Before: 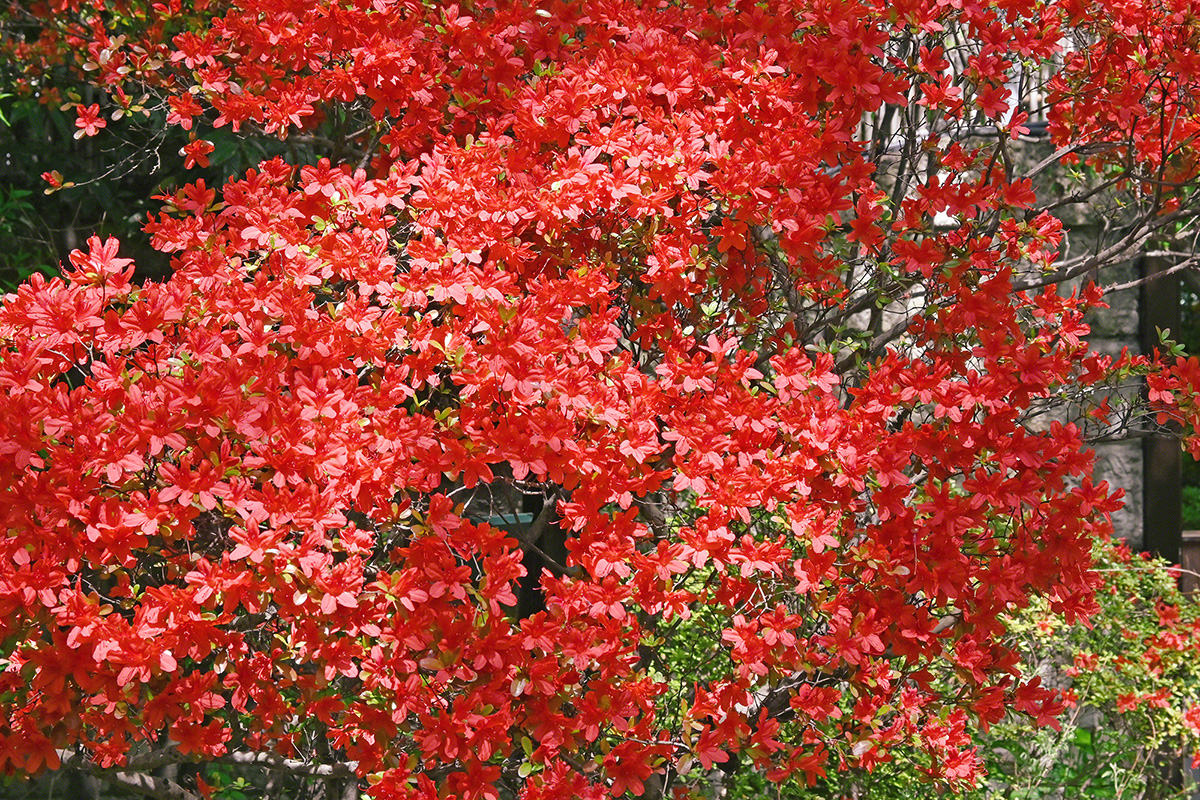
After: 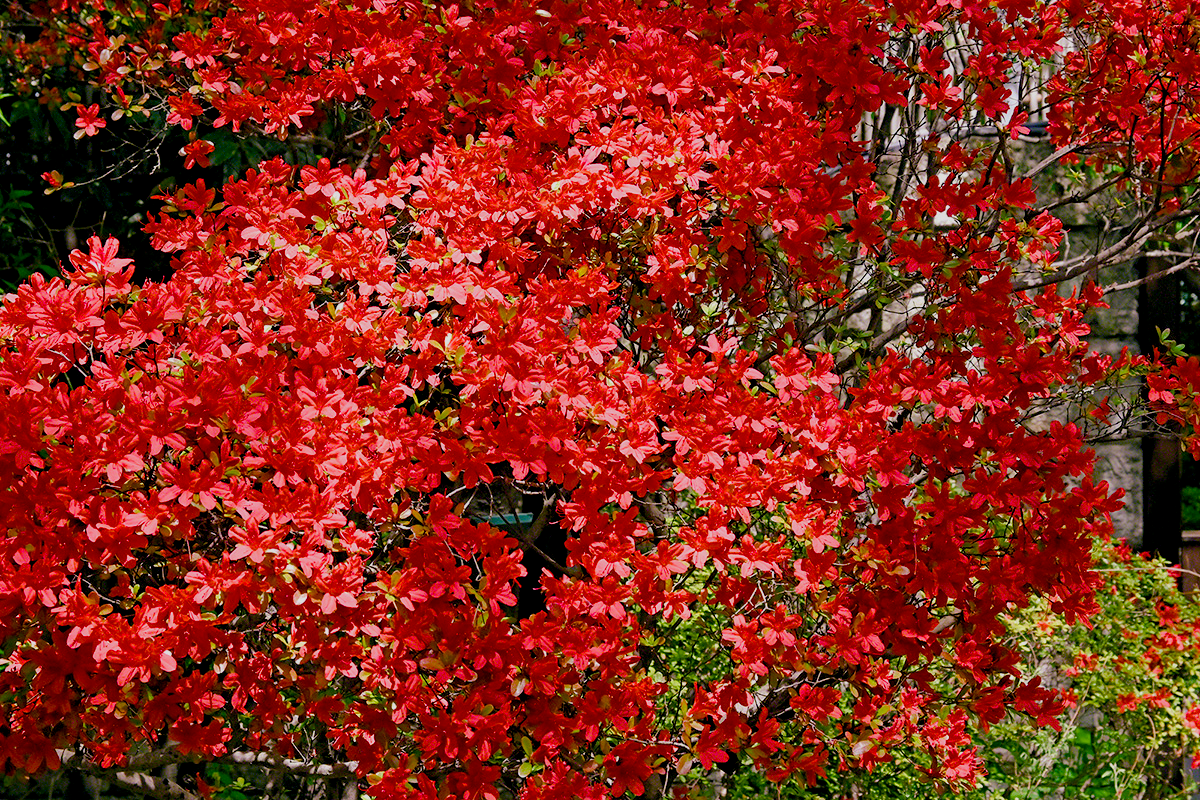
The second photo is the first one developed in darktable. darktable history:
exposure: exposure -0.463 EV, compensate exposure bias true, compensate highlight preservation false
color balance rgb: highlights gain › chroma 0.226%, highlights gain › hue 330.36°, global offset › luminance -1.427%, perceptual saturation grading › global saturation 45.541%, perceptual saturation grading › highlights -50.134%, perceptual saturation grading › shadows 30.95%, perceptual brilliance grading › mid-tones 10.413%, perceptual brilliance grading › shadows 14.163%, global vibrance 20%
